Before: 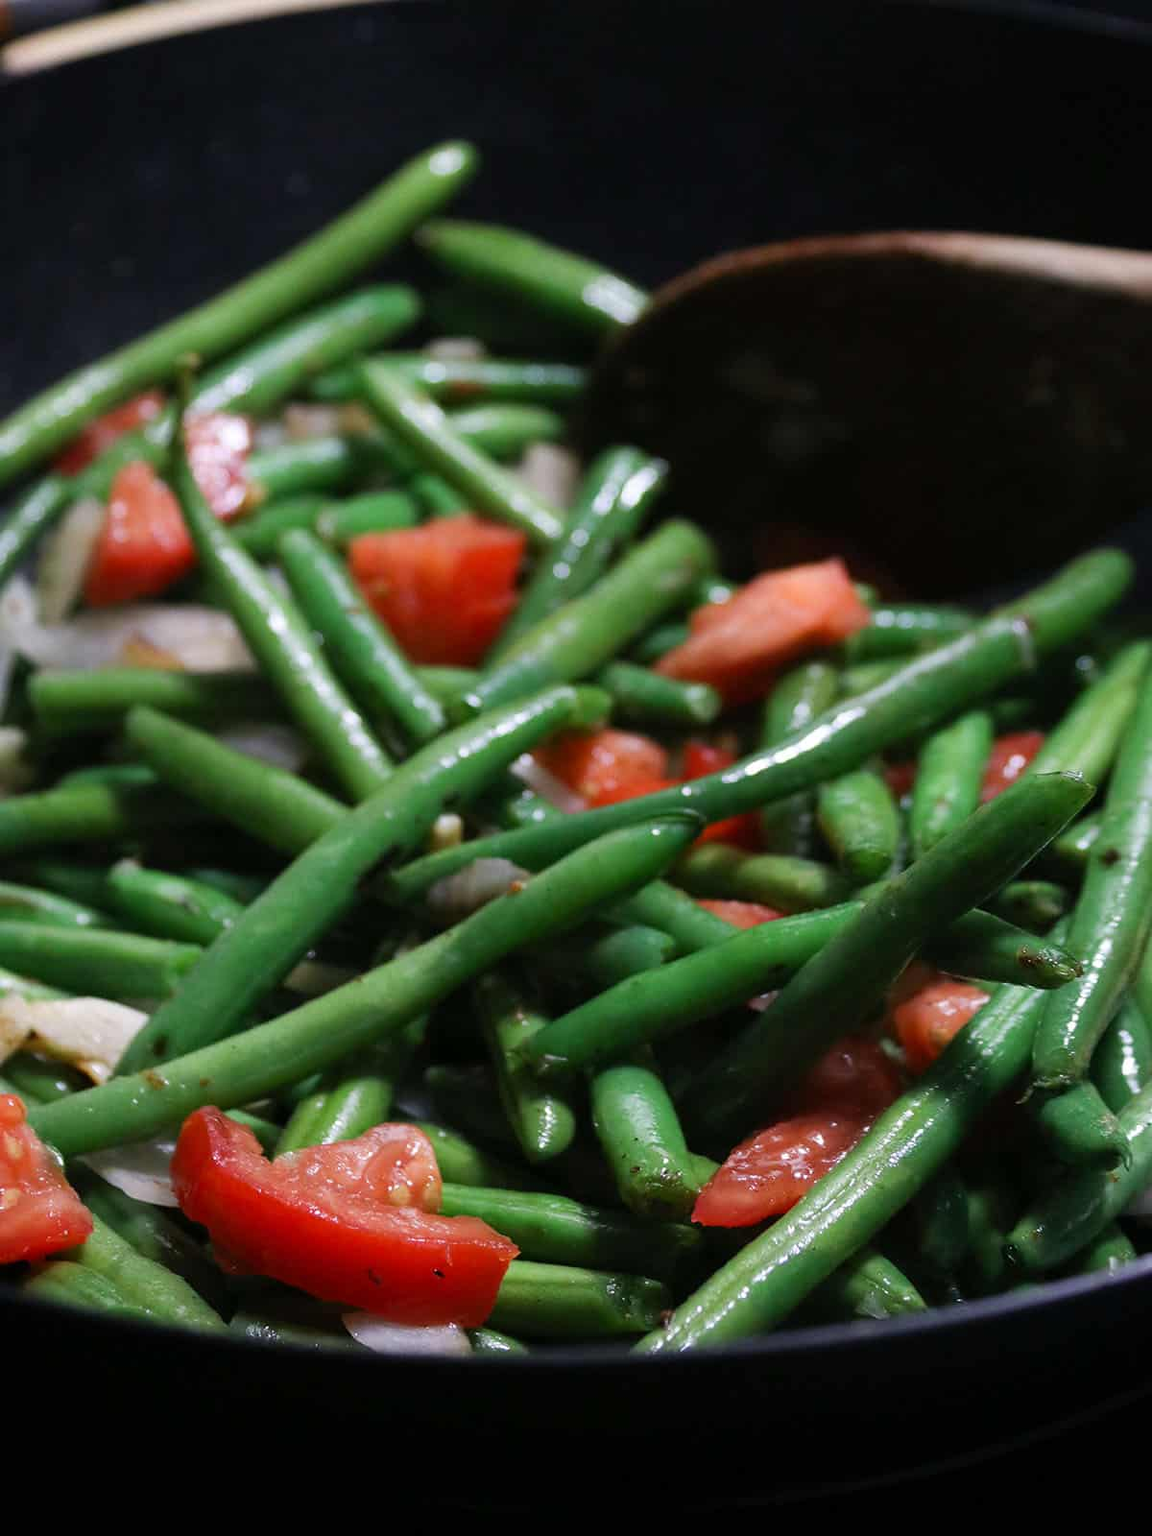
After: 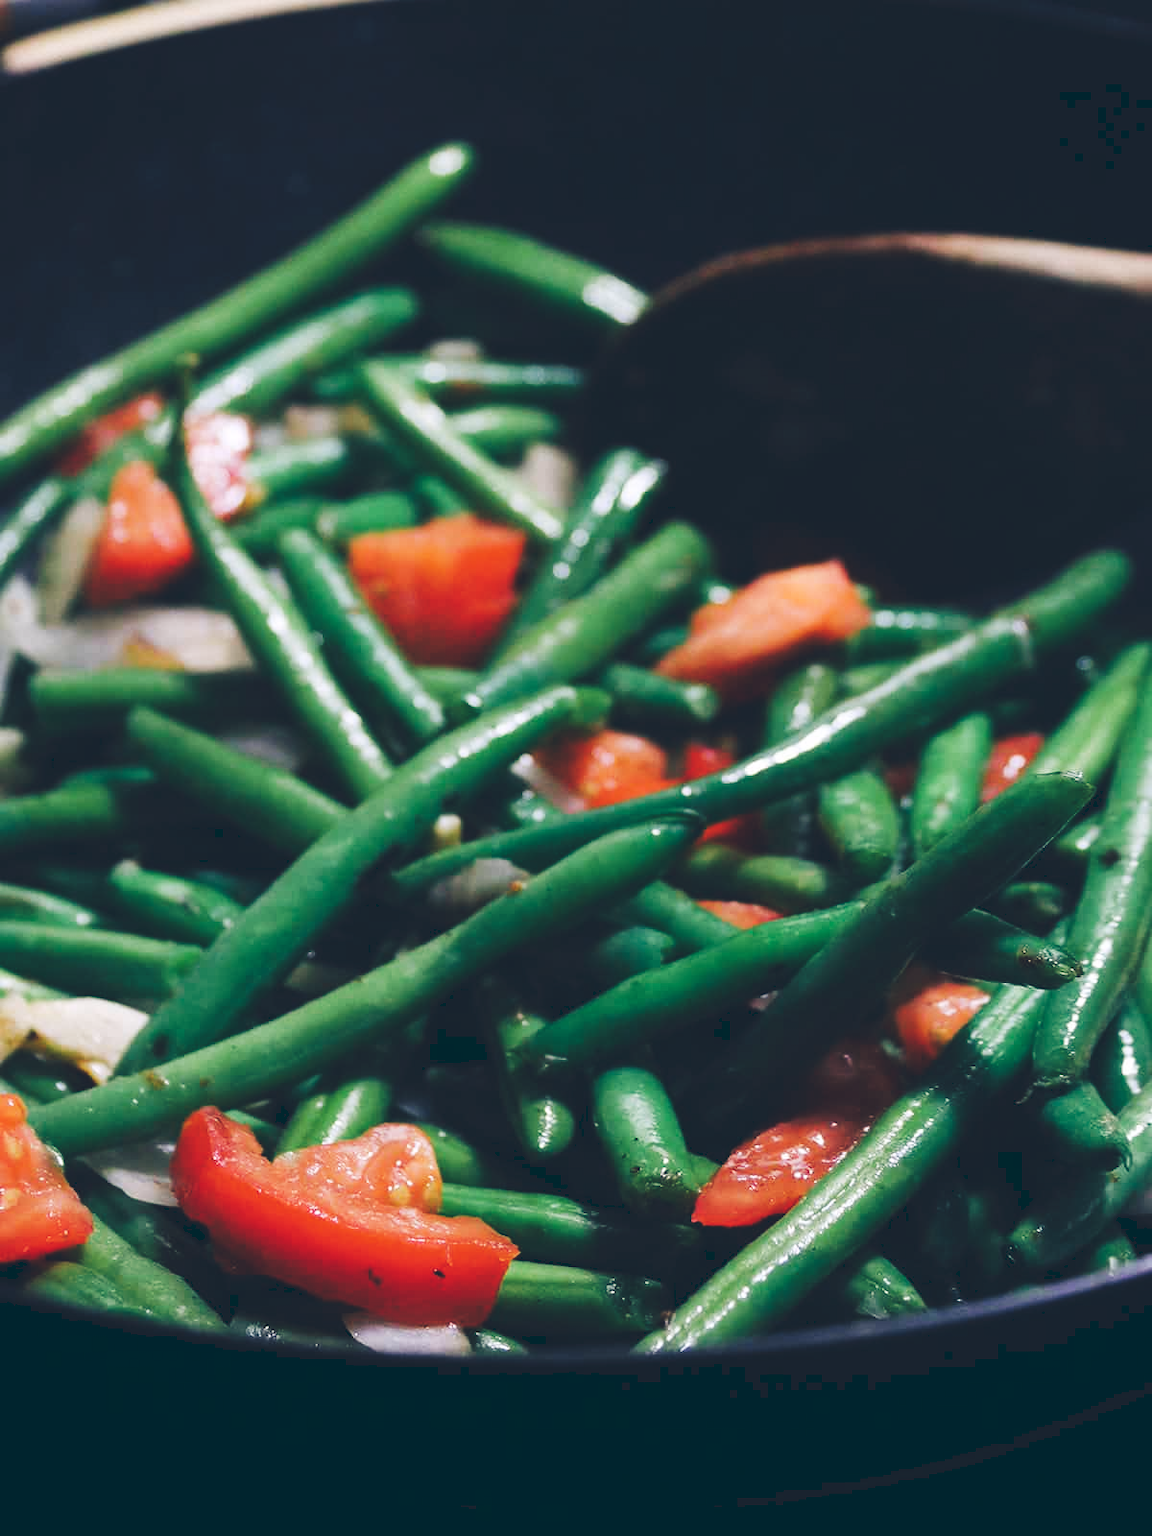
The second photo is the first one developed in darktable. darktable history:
tone curve: curves: ch0 [(0, 0) (0.003, 0.117) (0.011, 0.125) (0.025, 0.133) (0.044, 0.144) (0.069, 0.152) (0.1, 0.167) (0.136, 0.186) (0.177, 0.21) (0.224, 0.244) (0.277, 0.295) (0.335, 0.357) (0.399, 0.445) (0.468, 0.531) (0.543, 0.629) (0.623, 0.716) (0.709, 0.803) (0.801, 0.876) (0.898, 0.939) (1, 1)], preserve colors none
color look up table: target L [94.04, 90.62, 86.75, 87.57, 61.88, 65.76, 65.03, 56.6, 45.07, 31.92, 21.86, 3.447, 200.4, 90.16, 78.99, 74.8, 70.09, 65.34, 55.85, 58.74, 55.66, 57.85, 55.97, 47.96, 46.61, 46.05, 30.95, 30.31, 19.6, 73.15, 70.86, 59.28, 59.81, 53.18, 57.61, 44.5, 42.78, 33.56, 36.55, 32.67, 27.22, 11.36, 8.863, 84.56, 68.39, 67.02, 65.94, 45.86, 44.77], target a [-25.98, -24.71, -36.76, -41.34, -52.78, -52.95, -21.78, -16.14, -27.7, -31.53, -24.74, -8.24, 0, 6.678, 8.971, 24.39, 33.16, 1.448, 49.99, 5.829, 54.42, 25.71, 34.92, 67.46, 59.47, 56.7, 4.892, -2.713, 24.13, 26.88, 46.61, 59.27, 51.33, 81.36, 72.41, 62.62, 35.5, 23.09, 57.41, 57.62, 35.84, 29.62, 3.36, -5.722, -20.98, -33.25, -2.089, -6.012, -21.88], target b [75.47, 10.16, 40.4, 4.442, 42.41, 25.98, 24.24, 9.313, 33.64, 14.27, 1.93, -16.88, 0, 2.386, 74.76, 34.44, 21.2, 60.75, 56.77, 4.467, 28.33, 24.24, 59.51, 9.802, 32.36, 47.68, -1.847, 24.75, 11.01, -23.28, -41.9, -12.88, -15.66, -45.56, -60.55, -10.94, -83.34, -68.02, -27.02, -61.2, -18, -53.34, -38.01, -20.08, -26.76, -2.365, -48.74, -43.84, -8.454], num patches 49
